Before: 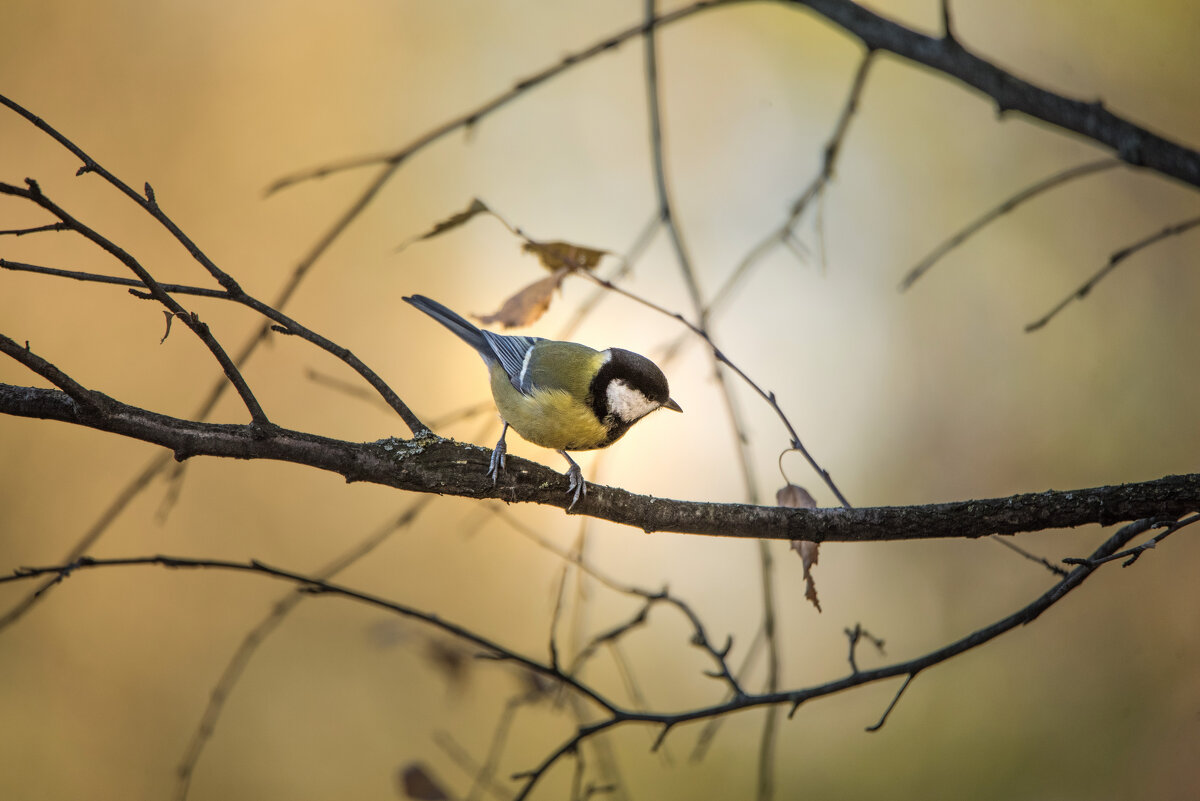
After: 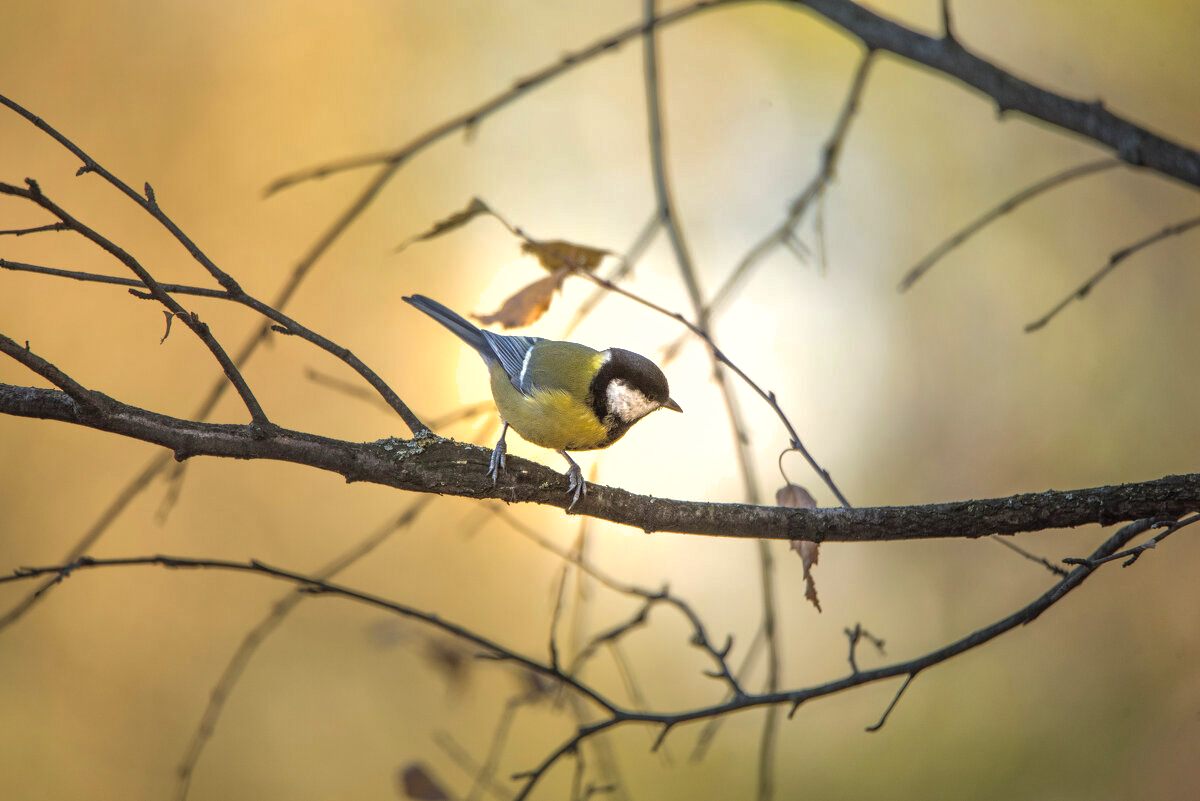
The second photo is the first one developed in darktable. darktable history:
shadows and highlights: on, module defaults
exposure: black level correction 0, exposure 0.499 EV, compensate exposure bias true, compensate highlight preservation false
